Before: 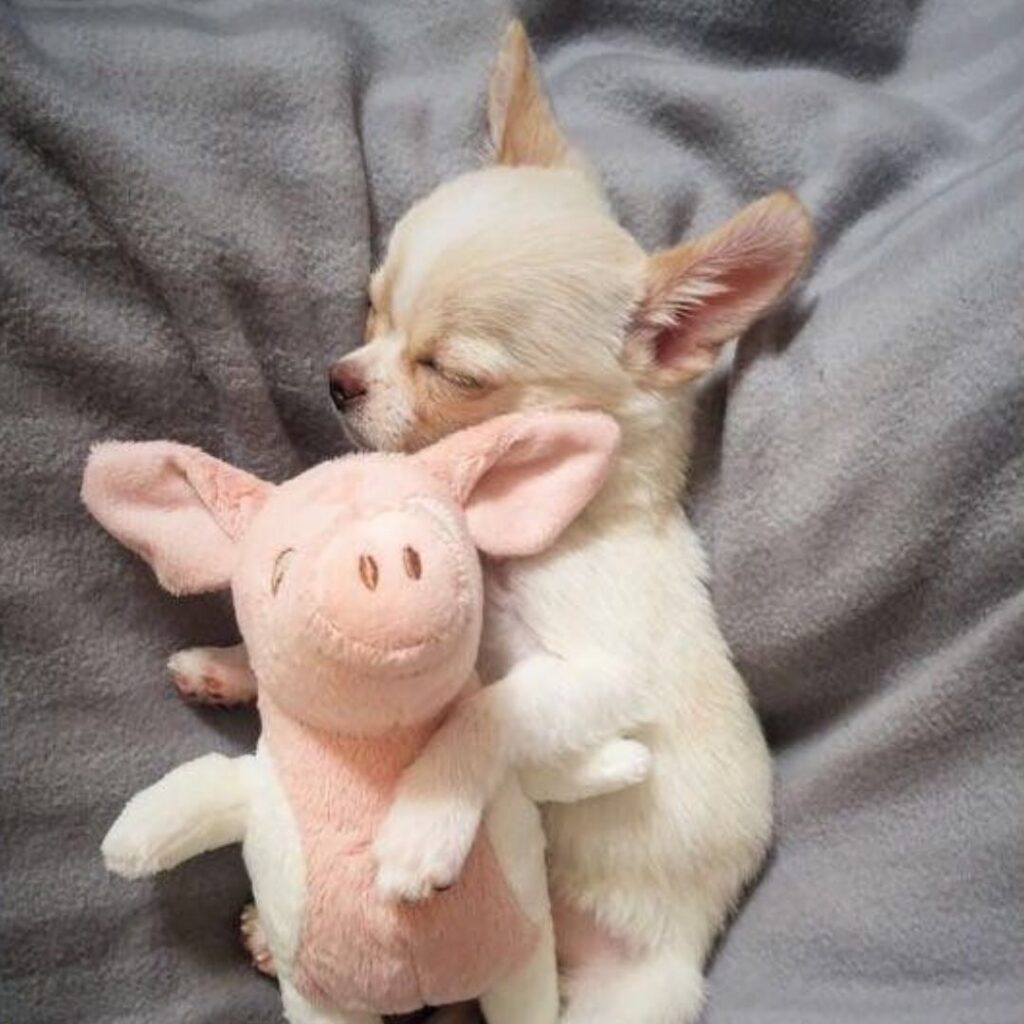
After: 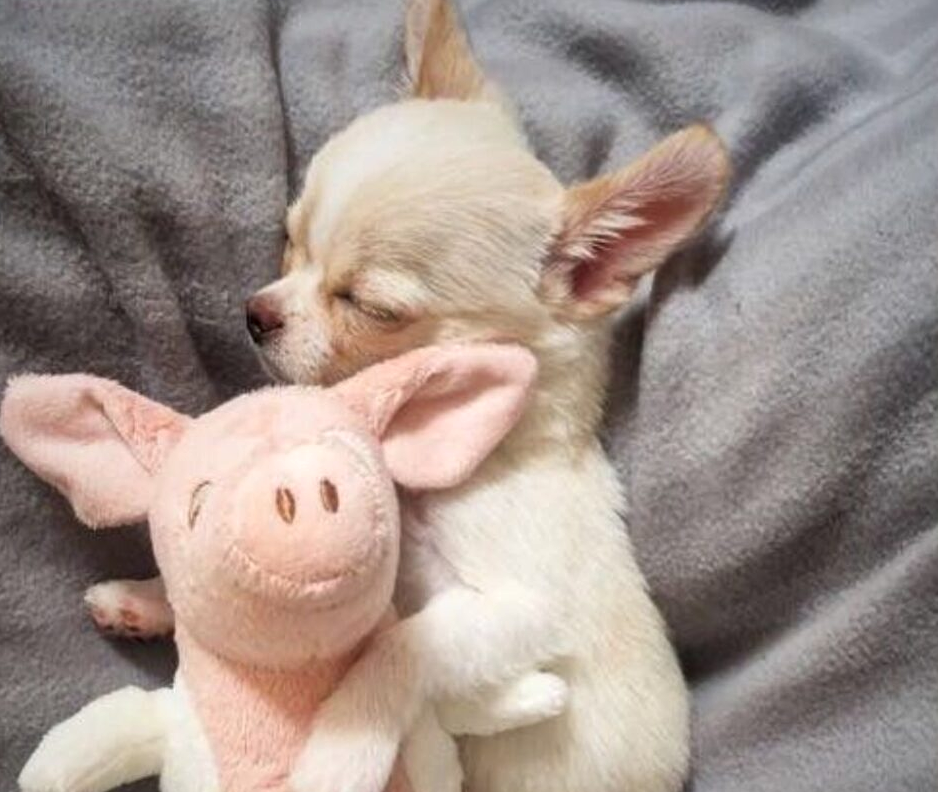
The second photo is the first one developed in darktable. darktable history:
local contrast: mode bilateral grid, contrast 20, coarseness 50, detail 130%, midtone range 0.2
crop: left 8.155%, top 6.611%, bottom 15.385%
